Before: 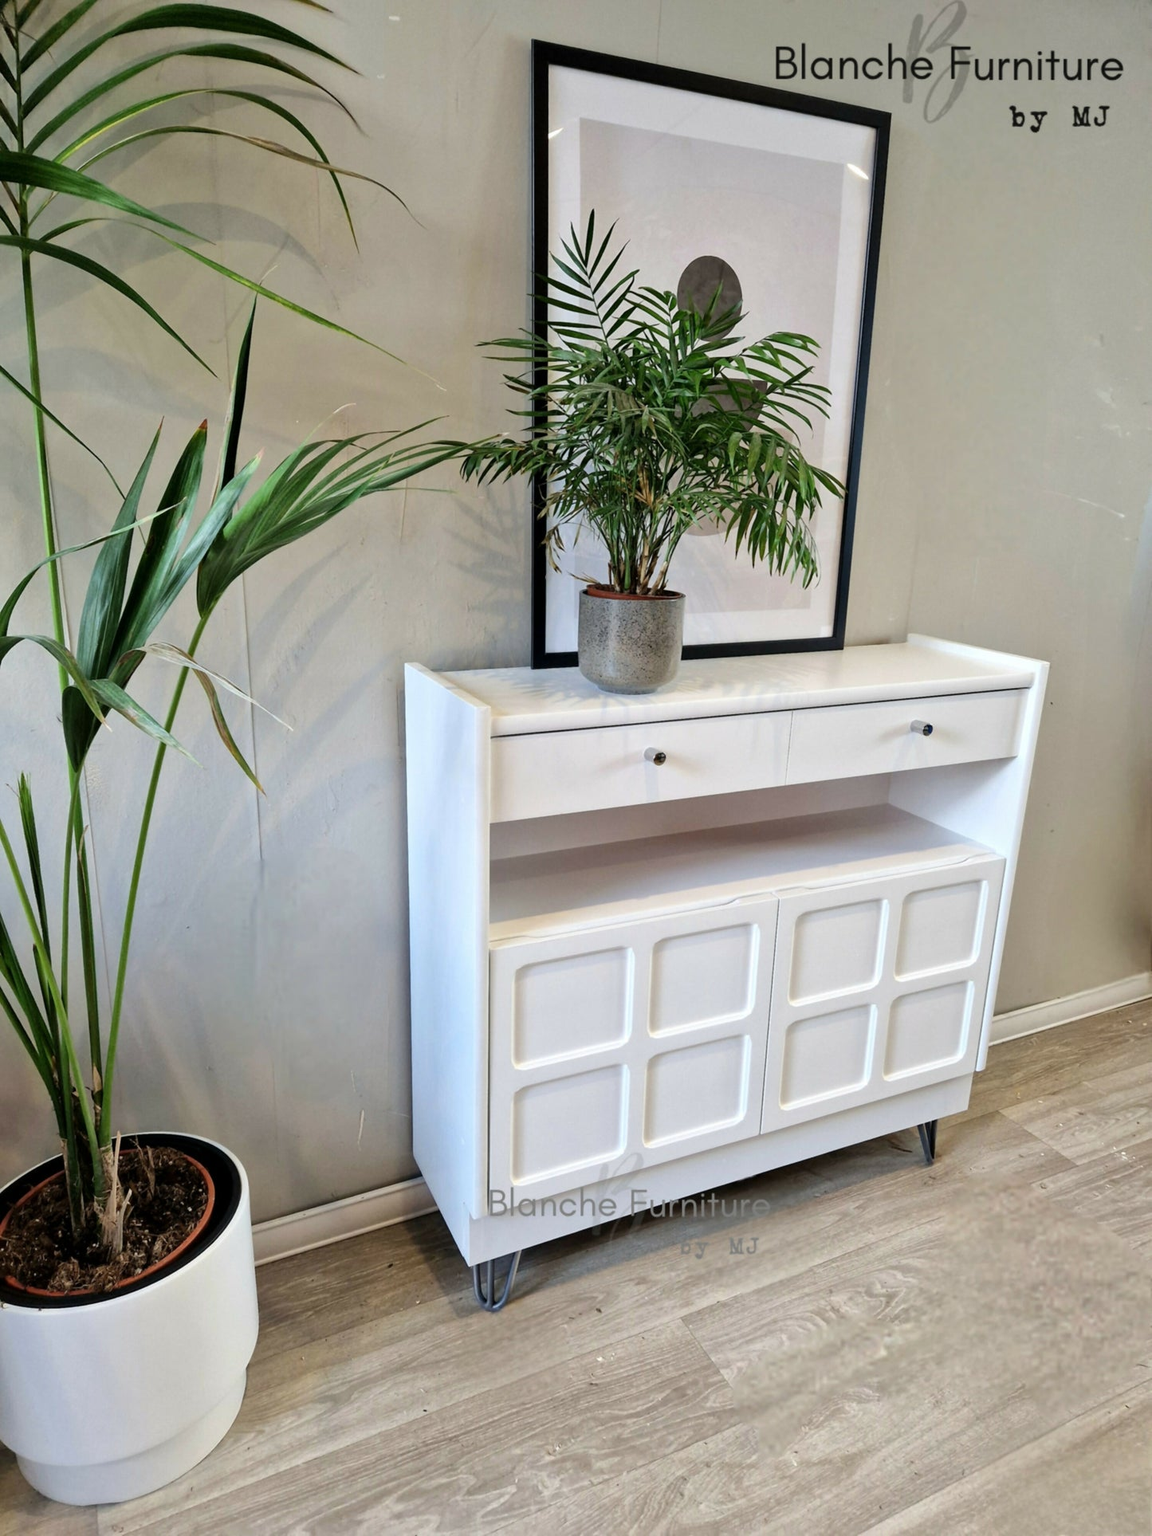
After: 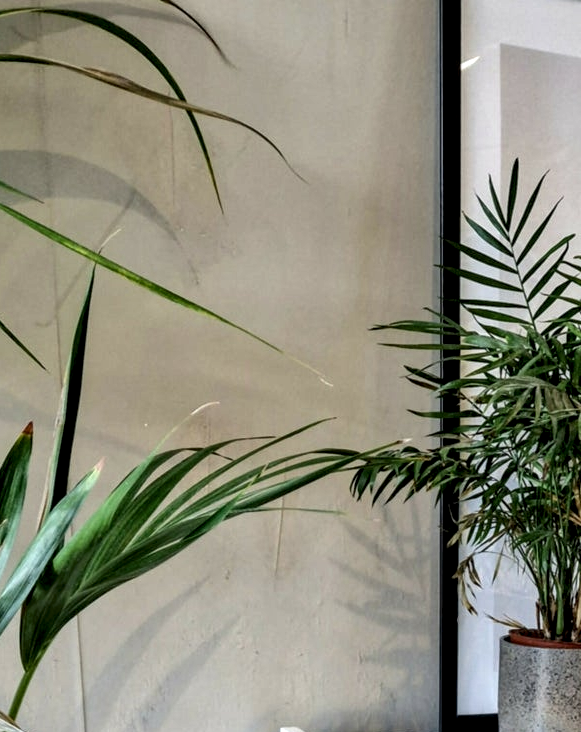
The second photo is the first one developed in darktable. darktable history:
local contrast: highlights 60%, shadows 60%, detail 160%
crop: left 15.757%, top 5.432%, right 43.998%, bottom 56.566%
